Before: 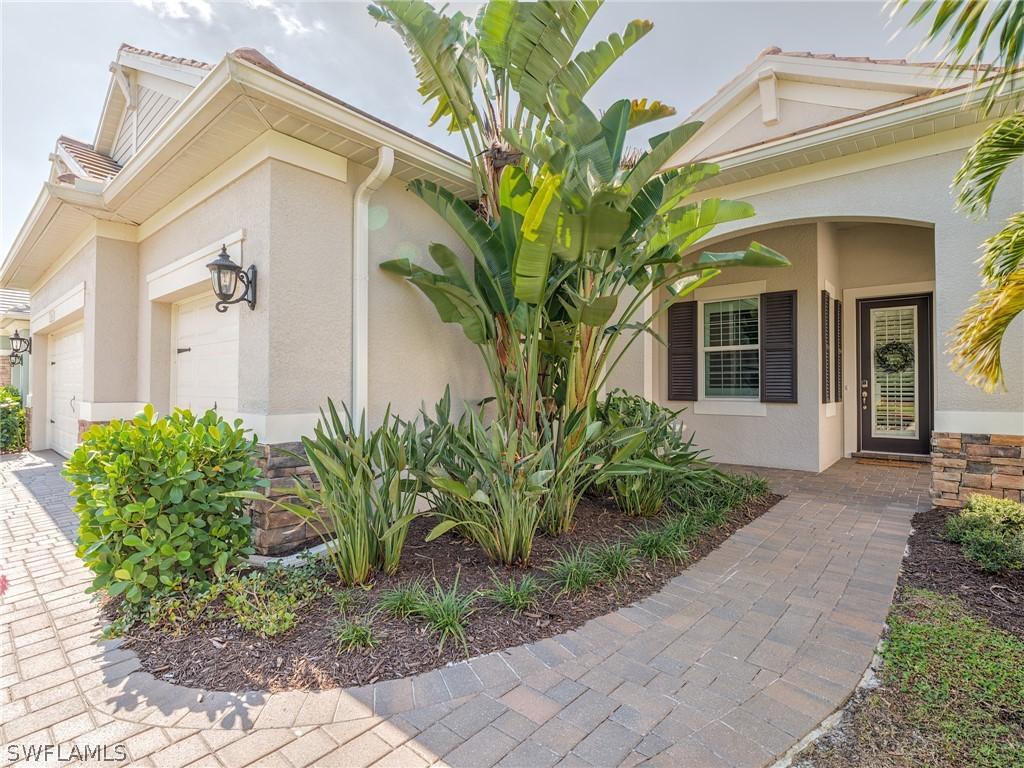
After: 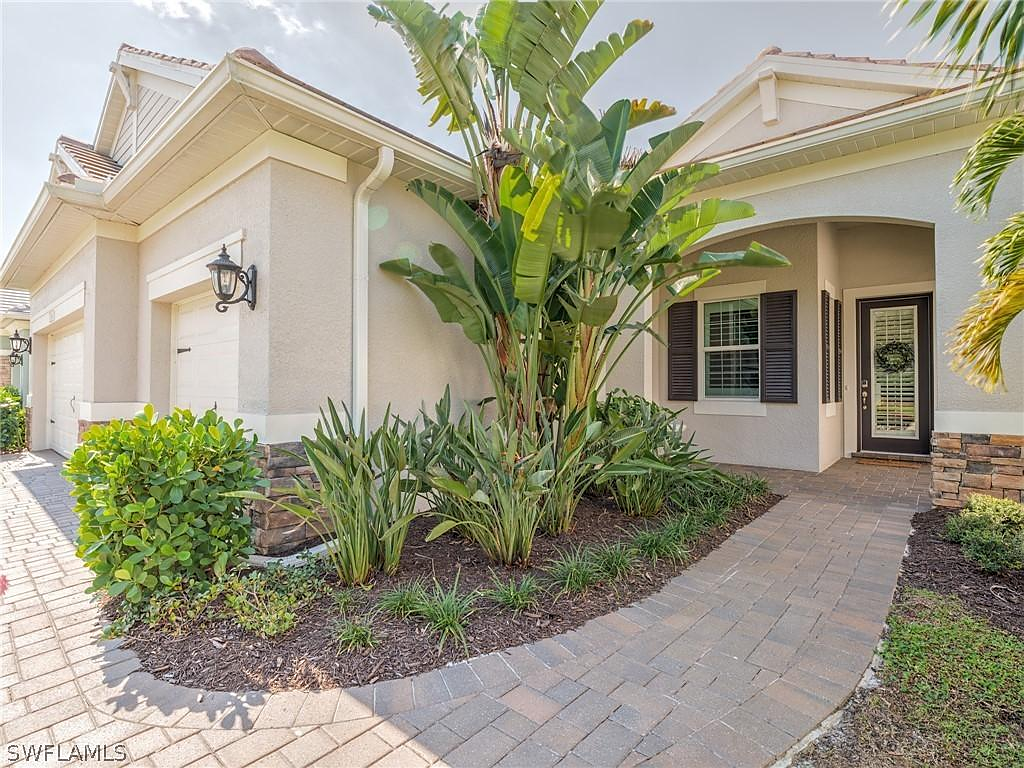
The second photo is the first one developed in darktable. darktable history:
sharpen: radius 1.026
